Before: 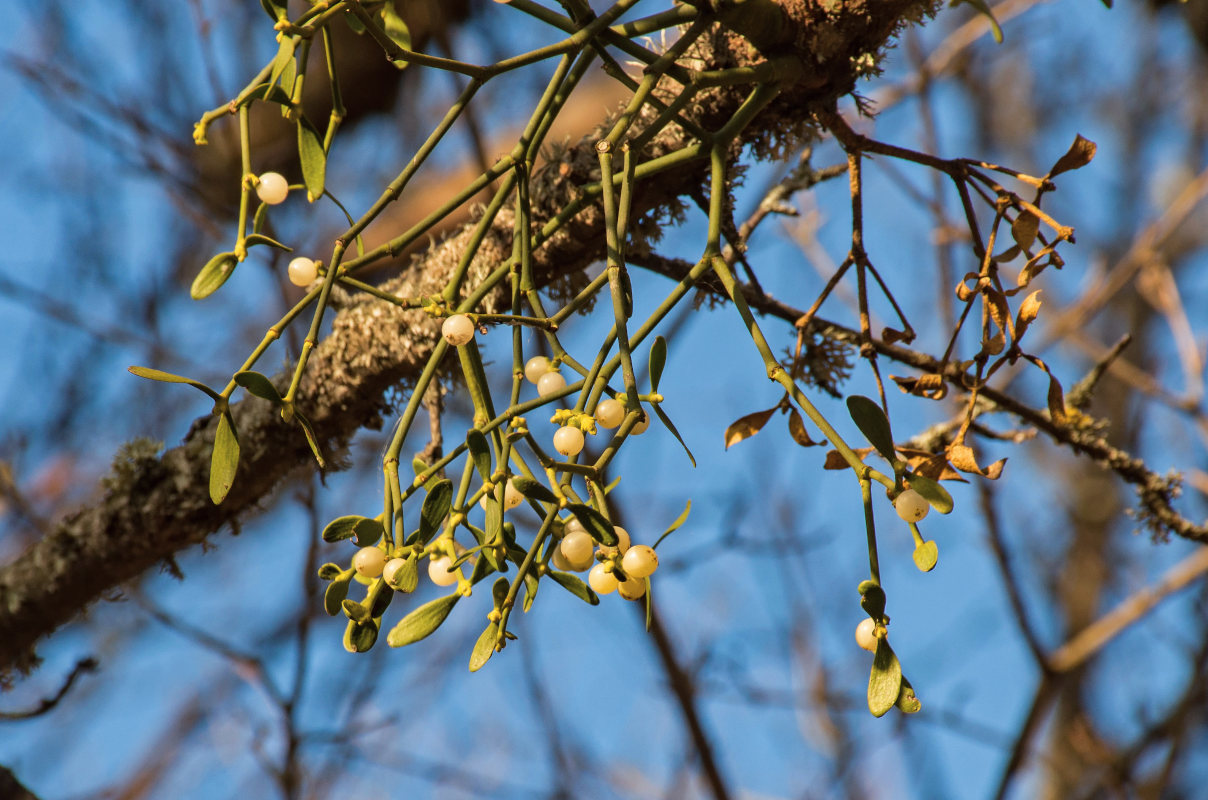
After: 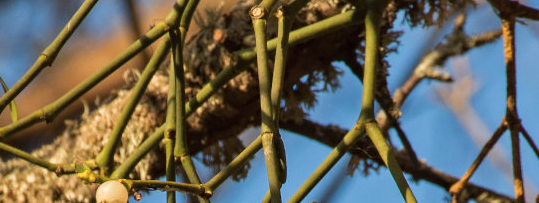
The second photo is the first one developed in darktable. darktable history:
crop: left 28.669%, top 16.812%, right 26.682%, bottom 57.803%
